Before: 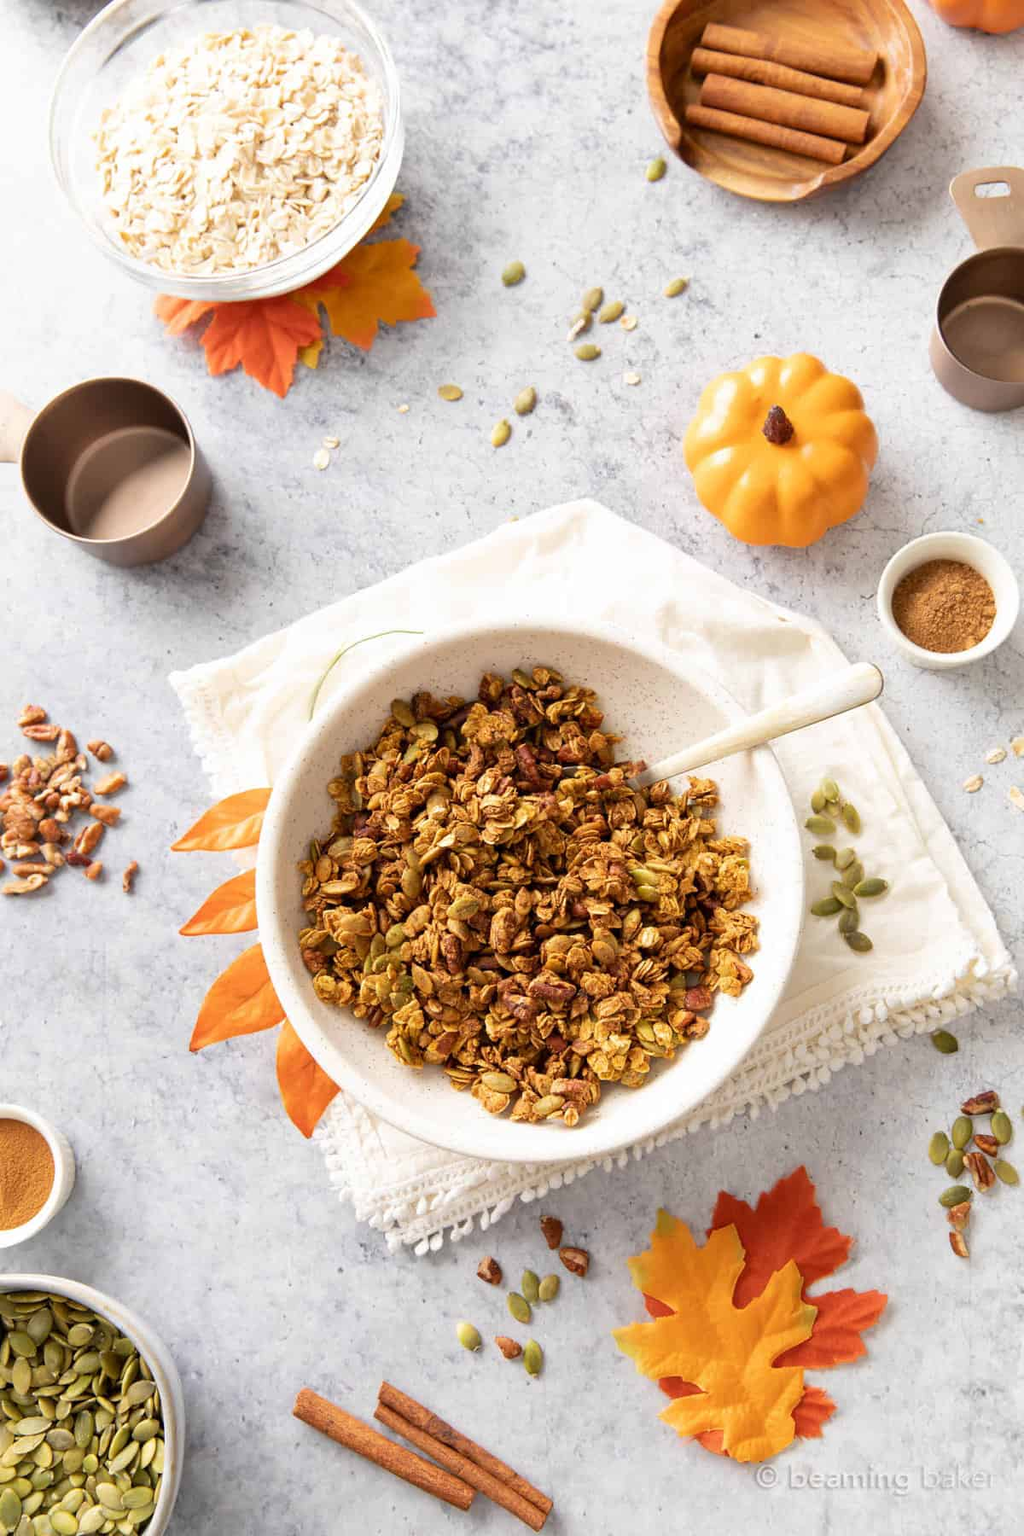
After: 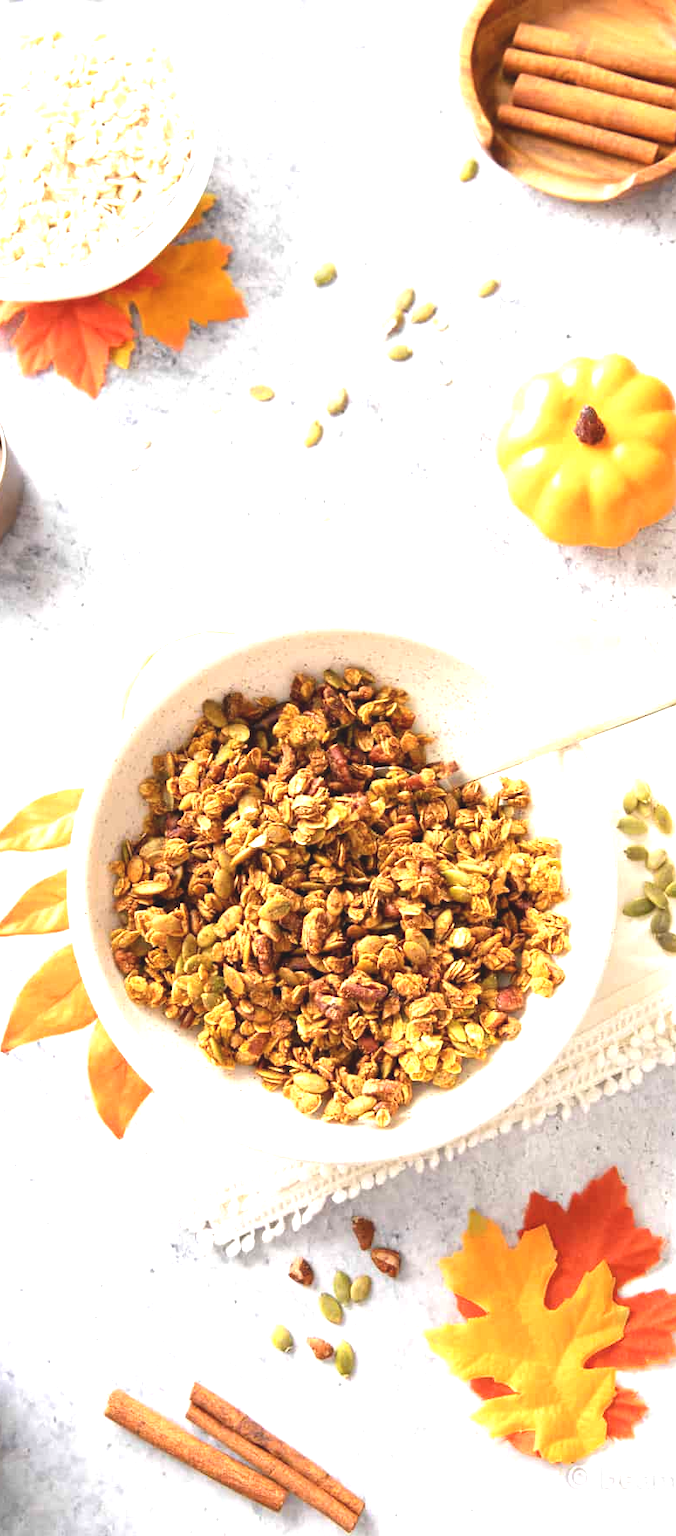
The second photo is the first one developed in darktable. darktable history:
exposure: black level correction -0.005, exposure 1 EV, compensate highlight preservation false
crop and rotate: left 18.442%, right 15.508%
tone equalizer: on, module defaults
